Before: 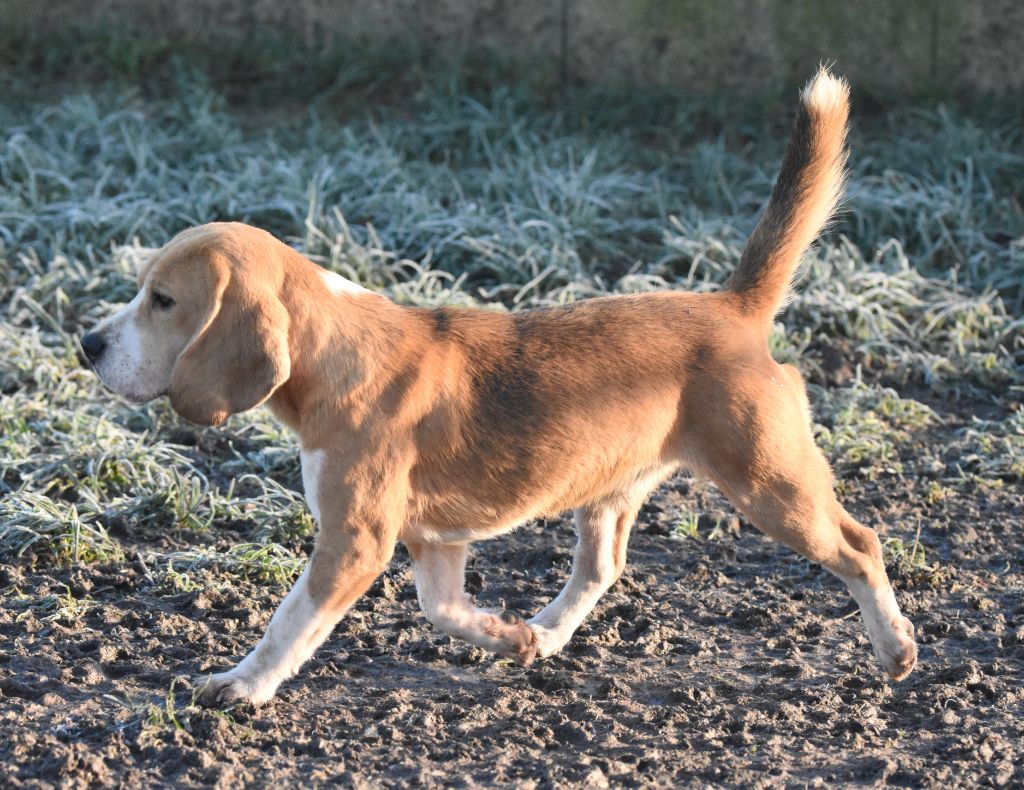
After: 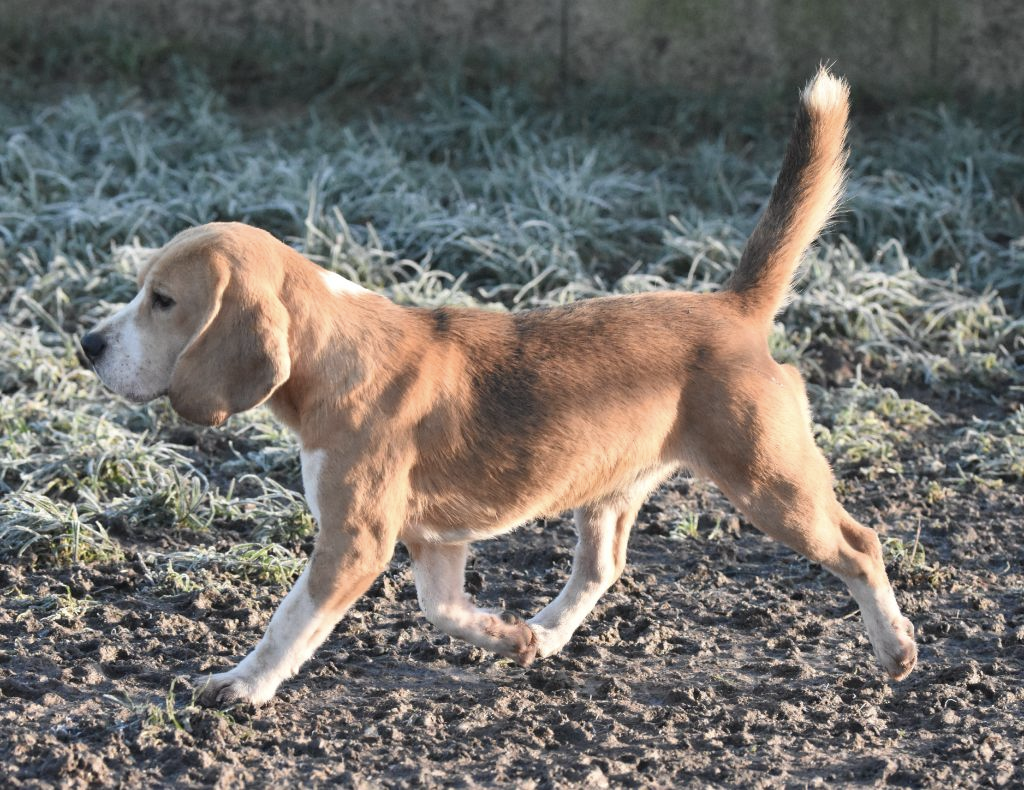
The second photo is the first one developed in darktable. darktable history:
color correction: highlights b* -0.052, saturation 0.799
